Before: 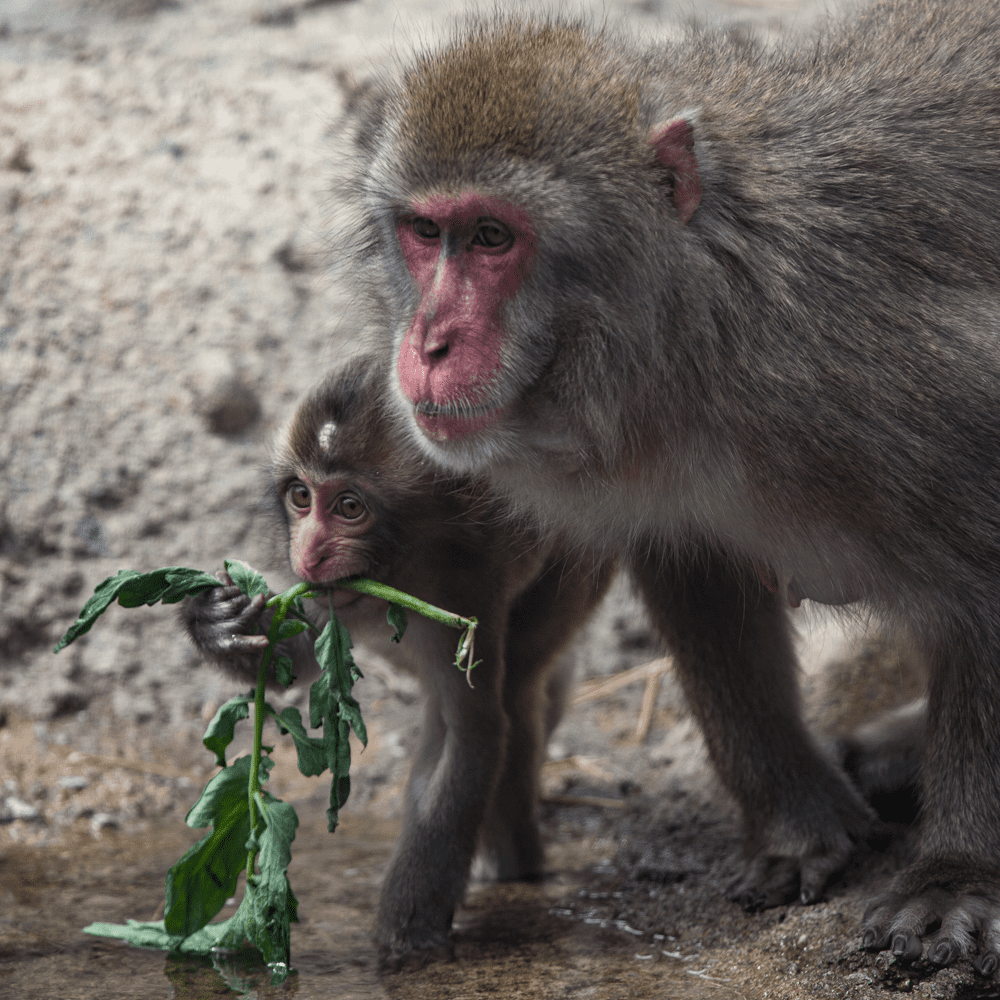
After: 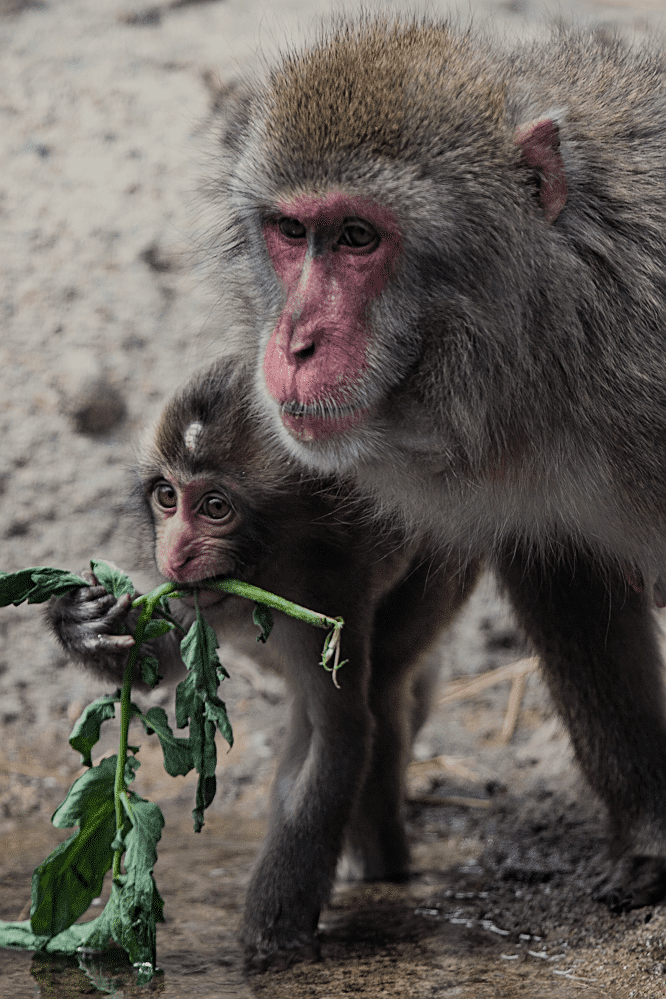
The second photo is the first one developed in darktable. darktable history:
exposure: black level correction -0.003, exposure 0.04 EV, compensate highlight preservation false
crop and rotate: left 13.409%, right 19.924%
filmic rgb: black relative exposure -7.15 EV, white relative exposure 5.36 EV, hardness 3.02, color science v6 (2022)
sharpen: on, module defaults
